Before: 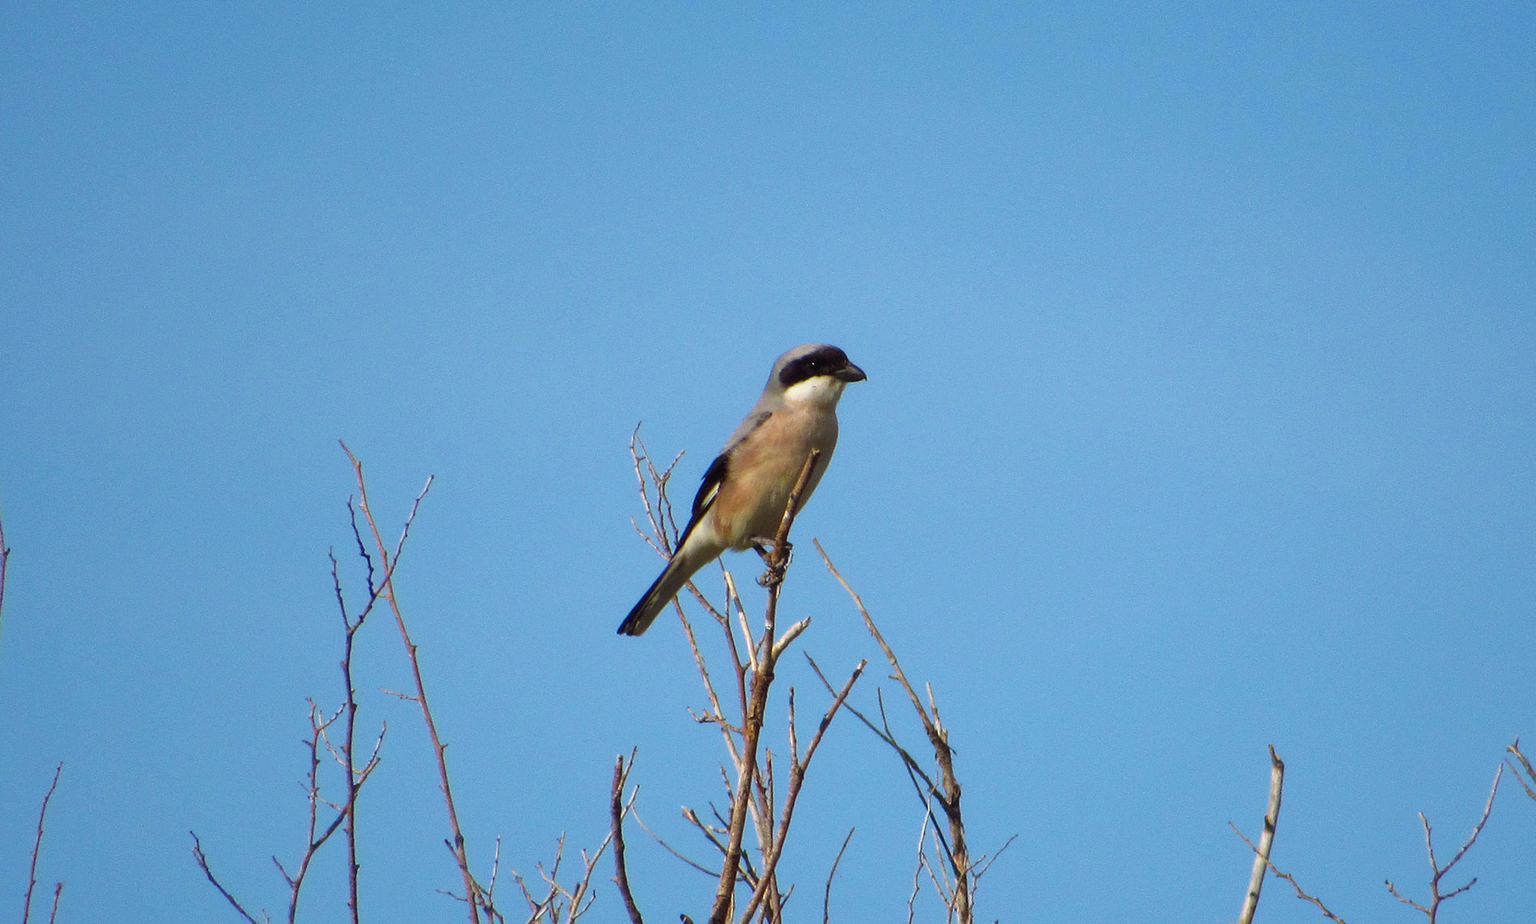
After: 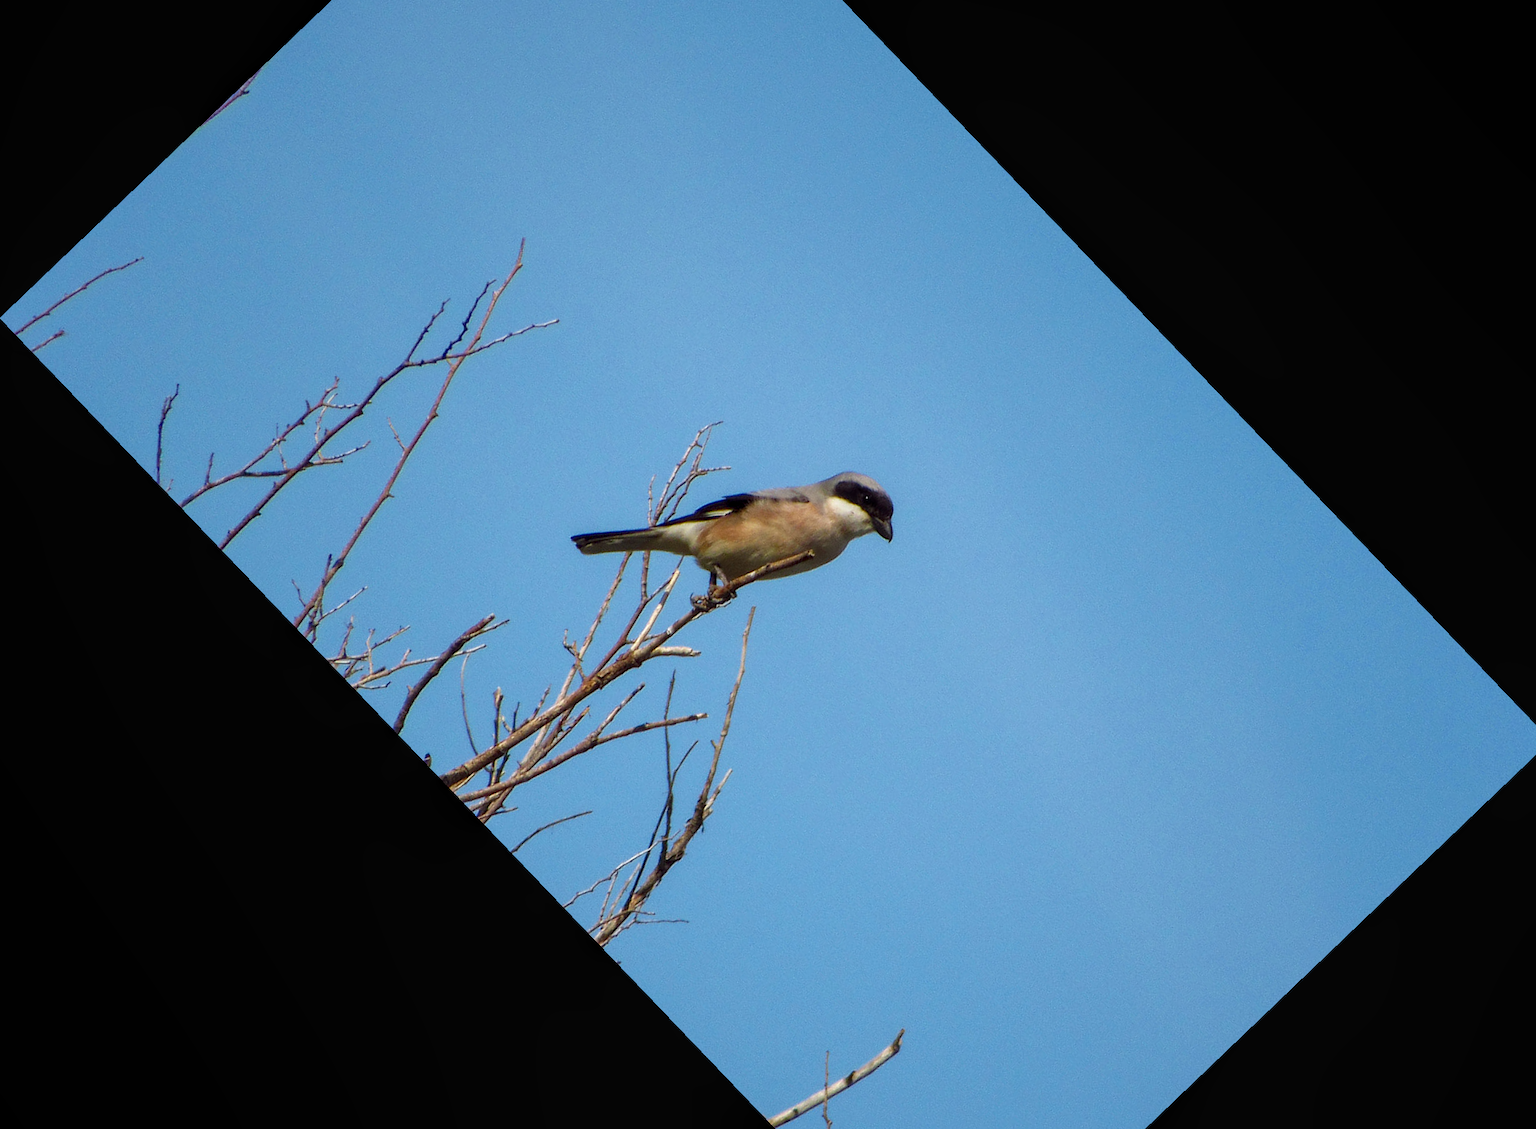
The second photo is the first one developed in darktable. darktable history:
local contrast: on, module defaults
crop and rotate: angle -46.26°, top 16.234%, right 0.912%, bottom 11.704%
